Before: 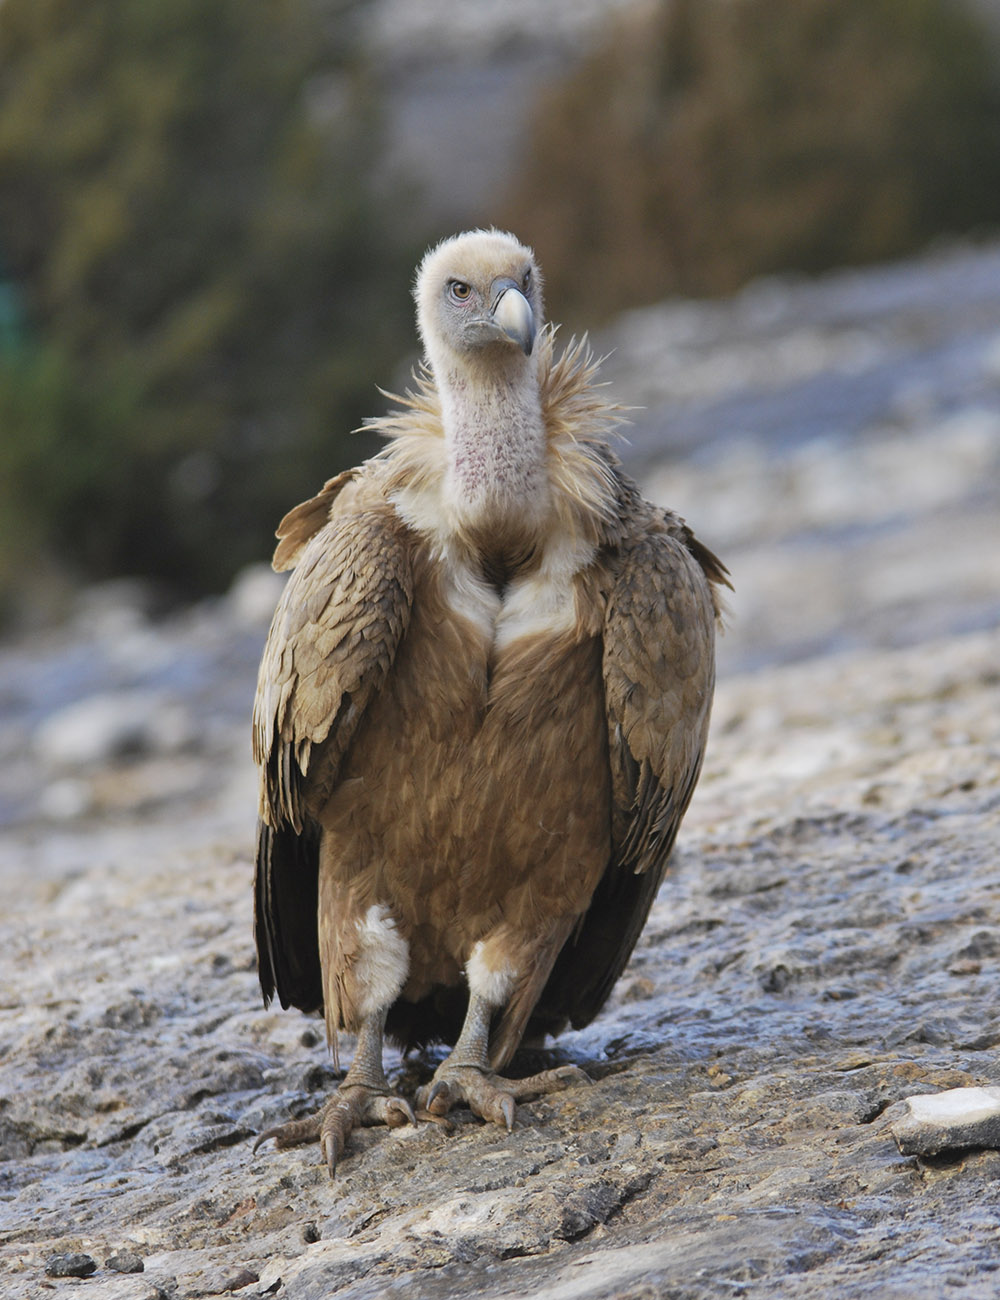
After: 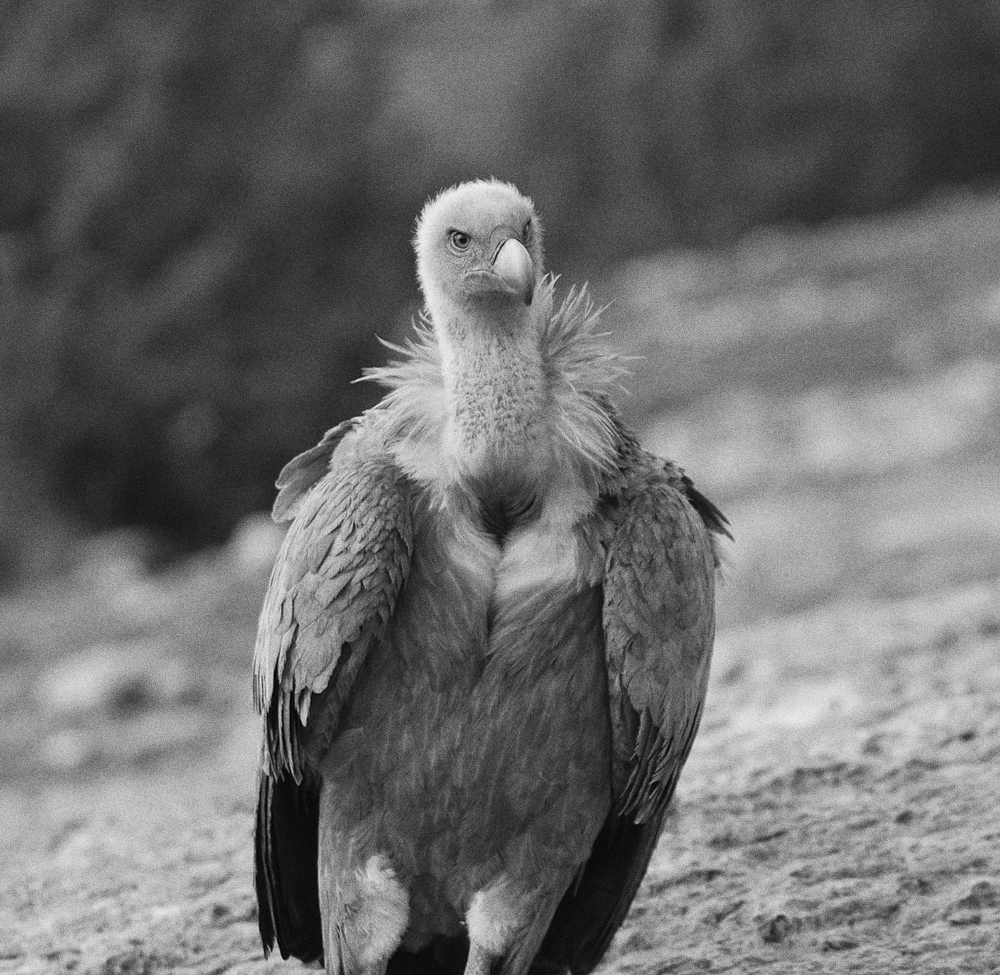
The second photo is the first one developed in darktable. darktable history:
crop: top 3.857%, bottom 21.132%
monochrome: a 0, b 0, size 0.5, highlights 0.57
grain: coarseness 0.09 ISO, strength 40%
